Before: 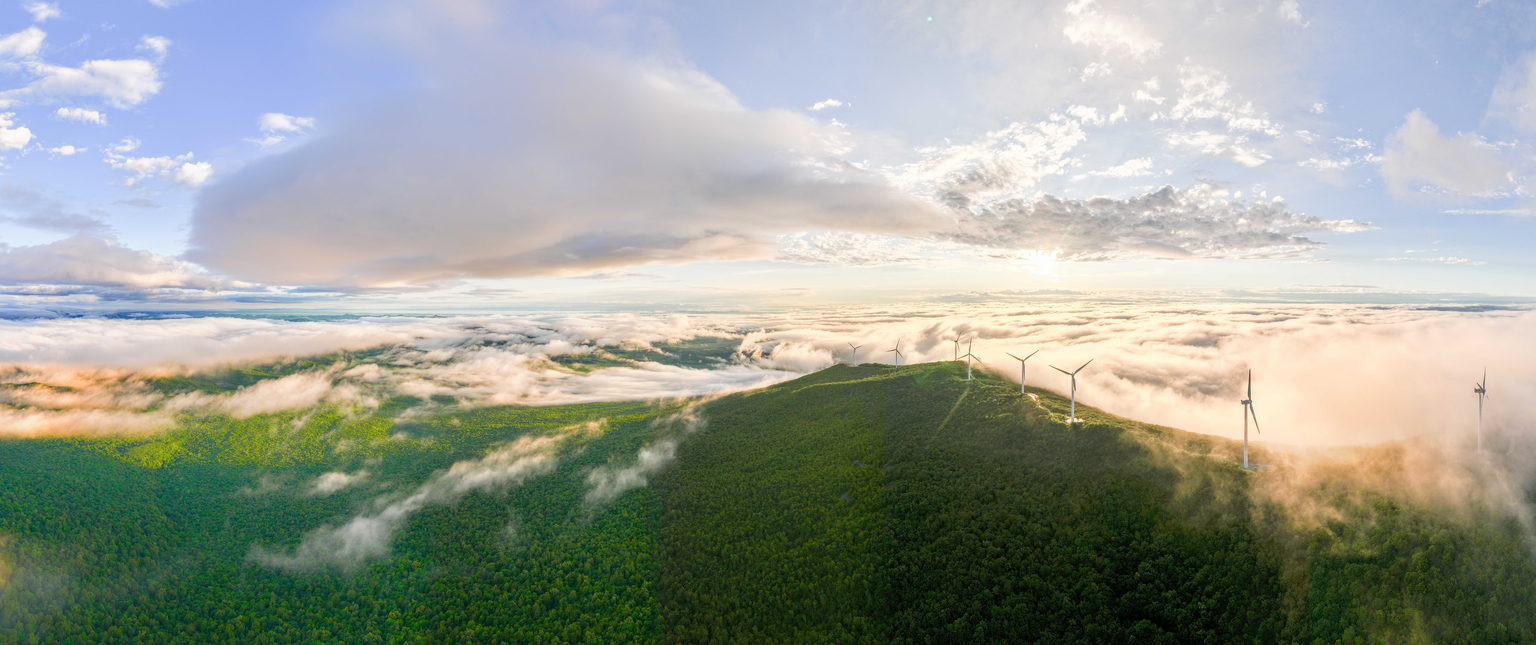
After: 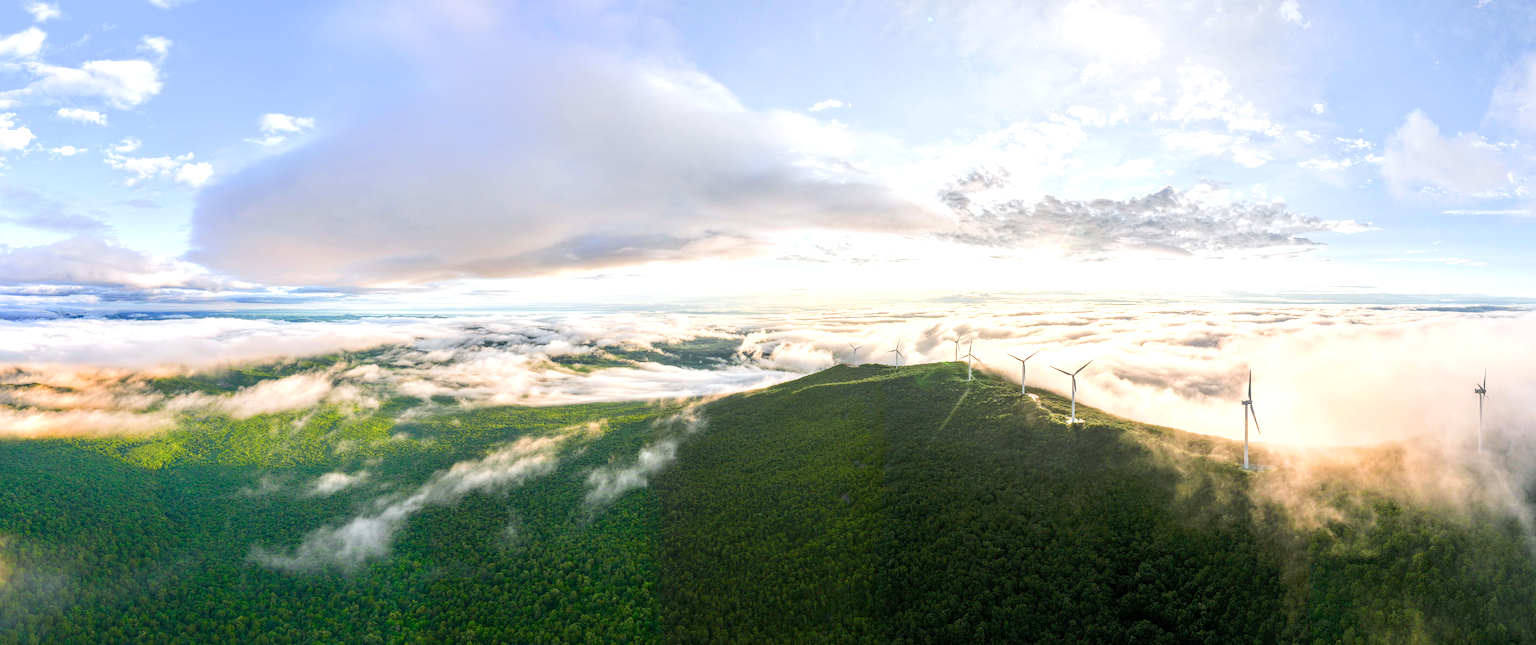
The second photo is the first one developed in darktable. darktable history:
color calibration: x 0.356, y 0.368, temperature 4674.86 K
tone equalizer: -8 EV -0.435 EV, -7 EV -0.409 EV, -6 EV -0.298 EV, -5 EV -0.222 EV, -3 EV 0.212 EV, -2 EV 0.357 EV, -1 EV 0.395 EV, +0 EV 0.433 EV, edges refinement/feathering 500, mask exposure compensation -1.57 EV, preserve details no
